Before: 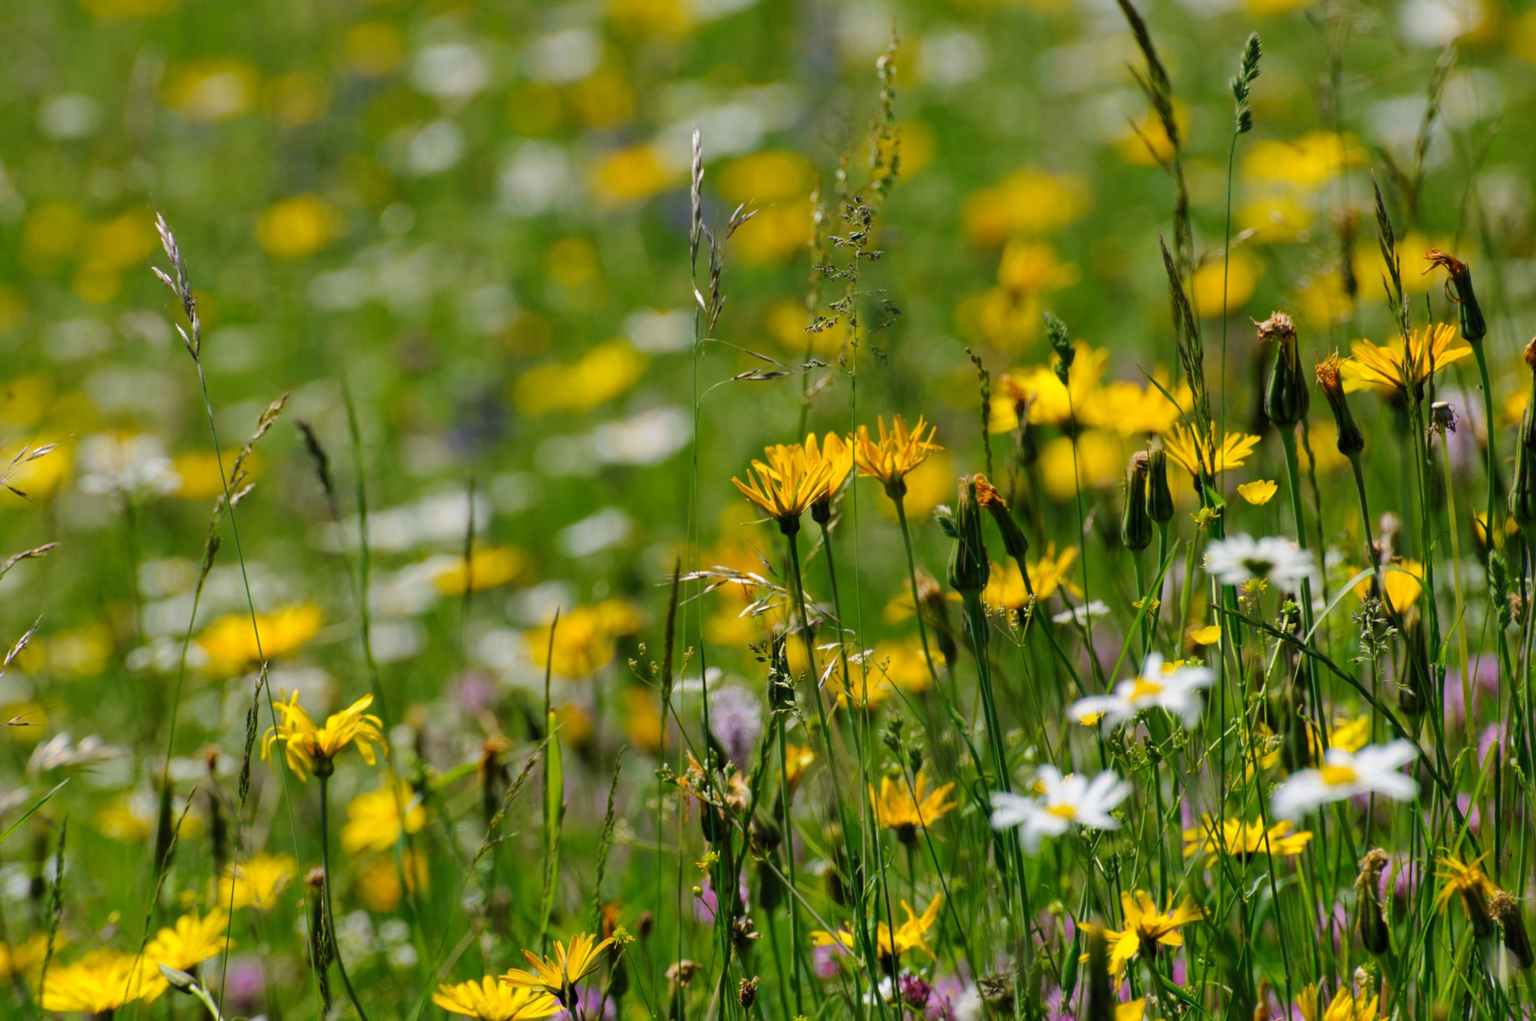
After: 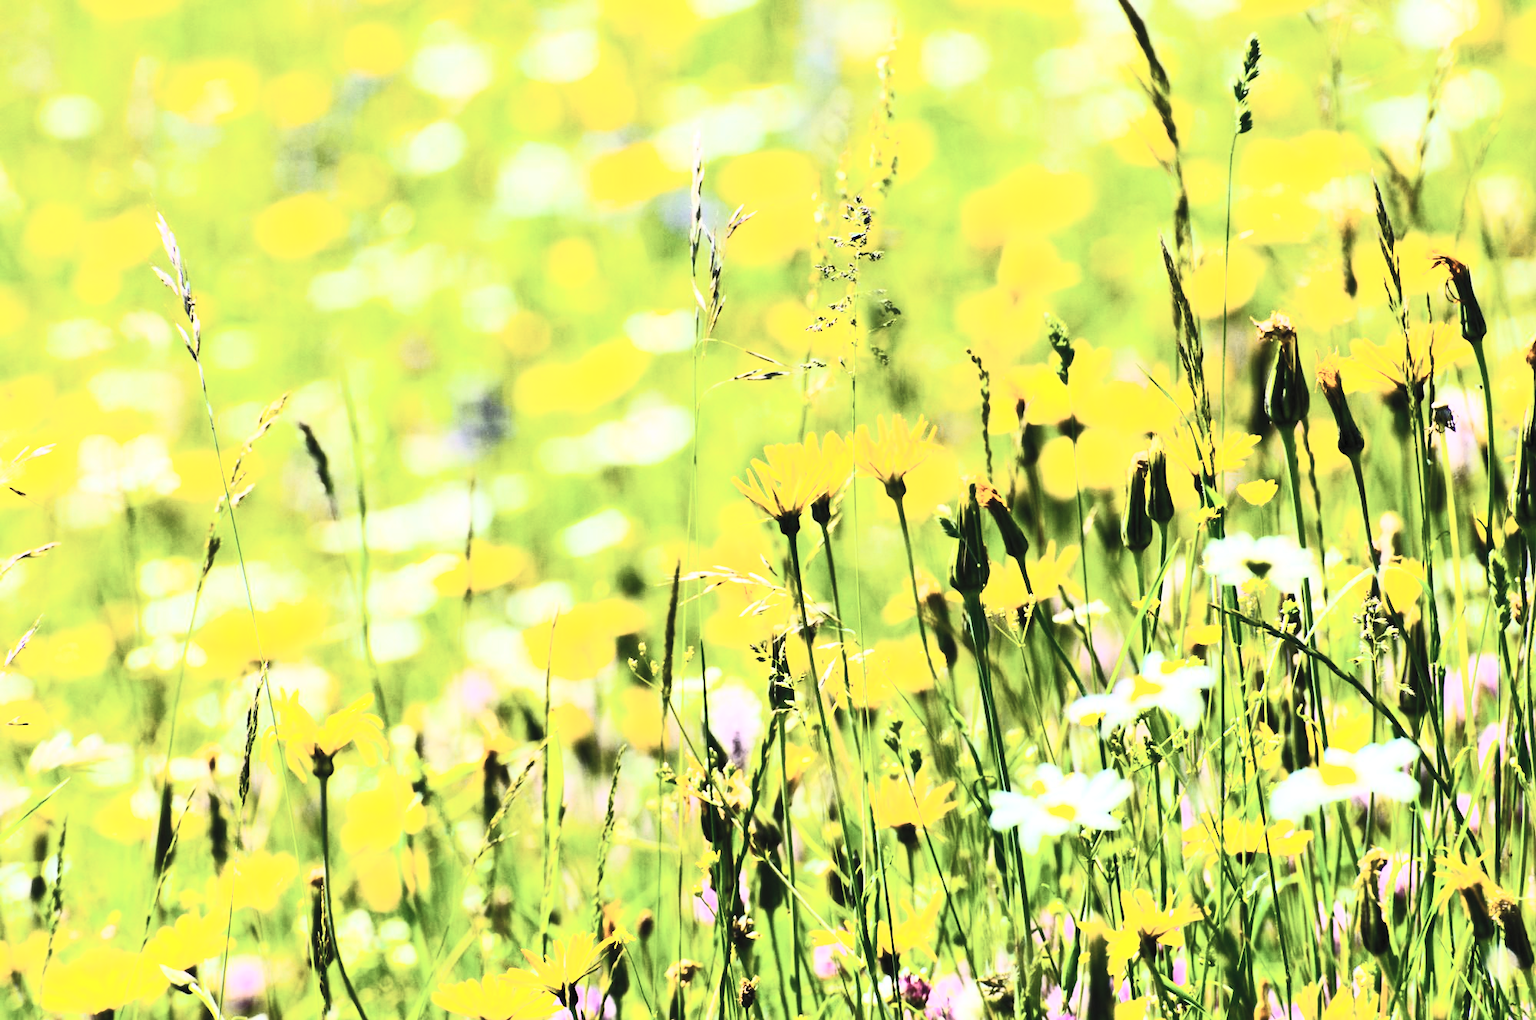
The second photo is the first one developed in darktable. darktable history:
color balance rgb: shadows lift › luminance -21.564%, shadows lift › chroma 6.59%, shadows lift › hue 267.42°, power › hue 213.35°, linear chroma grading › global chroma 16.643%, perceptual saturation grading › global saturation 10.206%, perceptual brilliance grading › global brilliance 11.048%, global vibrance 16.115%, saturation formula JzAzBz (2021)
contrast brightness saturation: contrast 0.569, brightness 0.568, saturation -0.338
tone equalizer: -7 EV 0.163 EV, -6 EV 0.592 EV, -5 EV 1.12 EV, -4 EV 1.32 EV, -3 EV 1.13 EV, -2 EV 0.6 EV, -1 EV 0.15 EV, edges refinement/feathering 500, mask exposure compensation -1.57 EV, preserve details no
